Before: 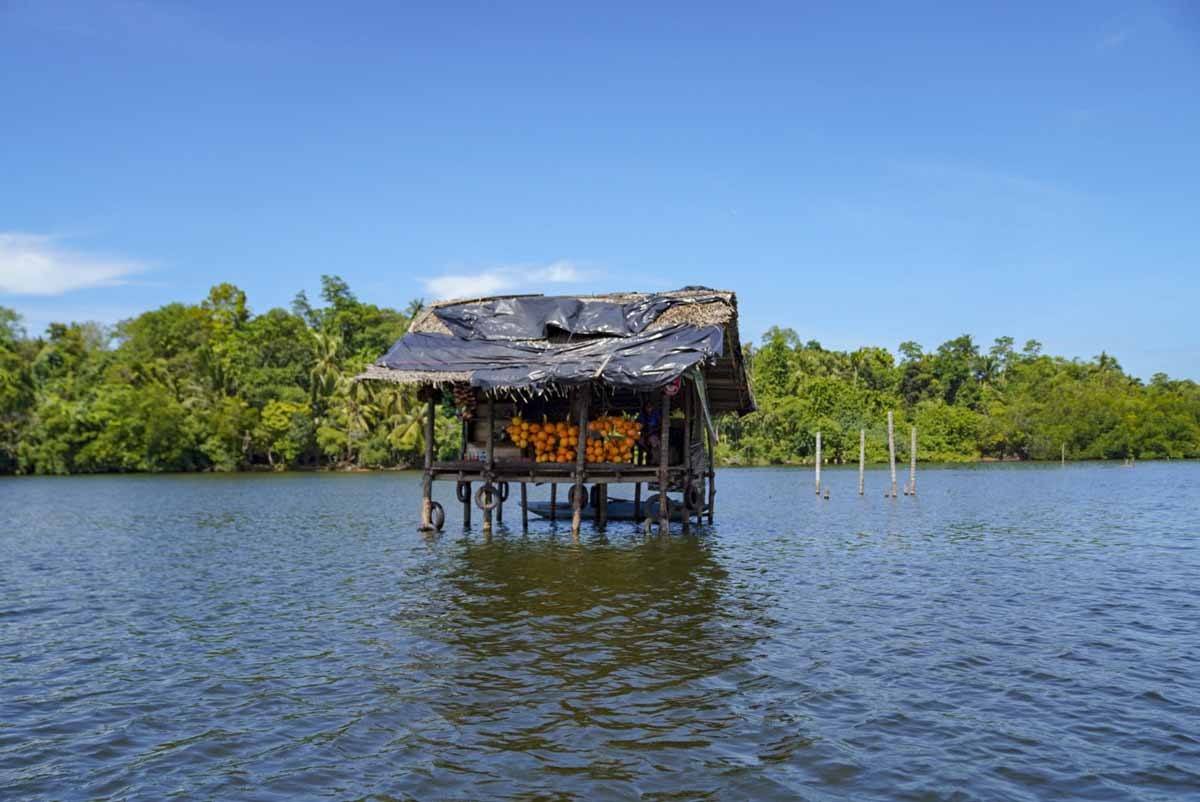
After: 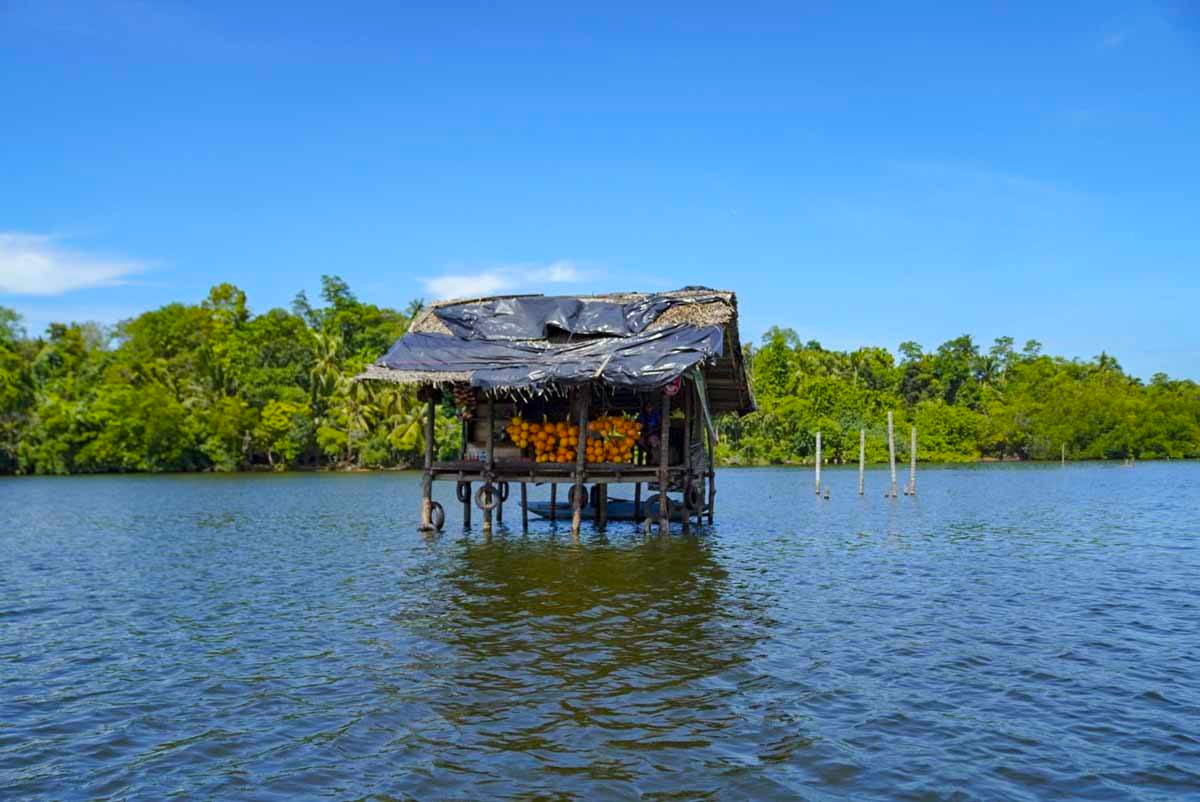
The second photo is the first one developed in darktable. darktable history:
color balance rgb: shadows lift › chroma 1.019%, shadows lift › hue 216.44°, shadows fall-off 299.595%, white fulcrum 1.98 EV, highlights fall-off 299.975%, linear chroma grading › global chroma 8.899%, perceptual saturation grading › global saturation 16.102%, mask middle-gray fulcrum 99.754%, global vibrance 10.016%, contrast gray fulcrum 38.393%
